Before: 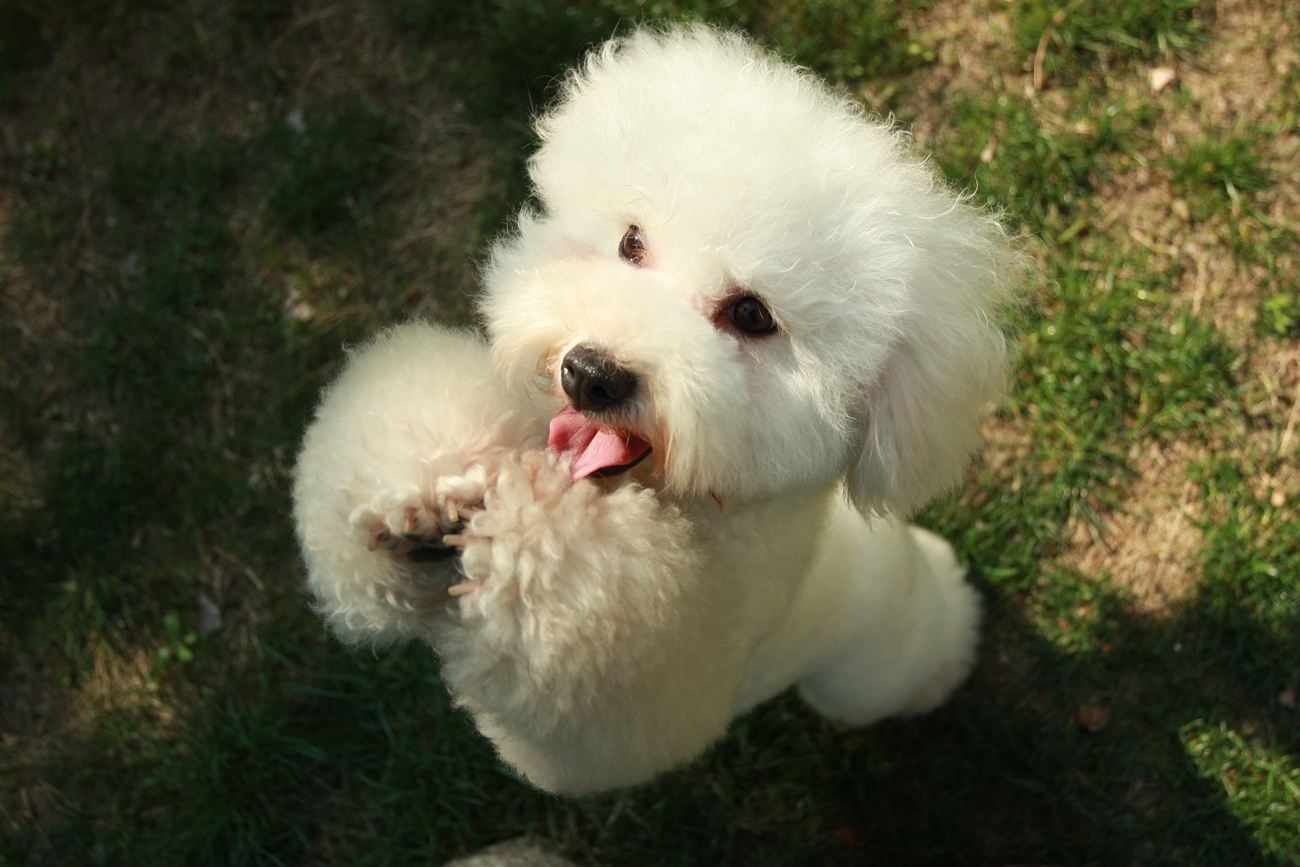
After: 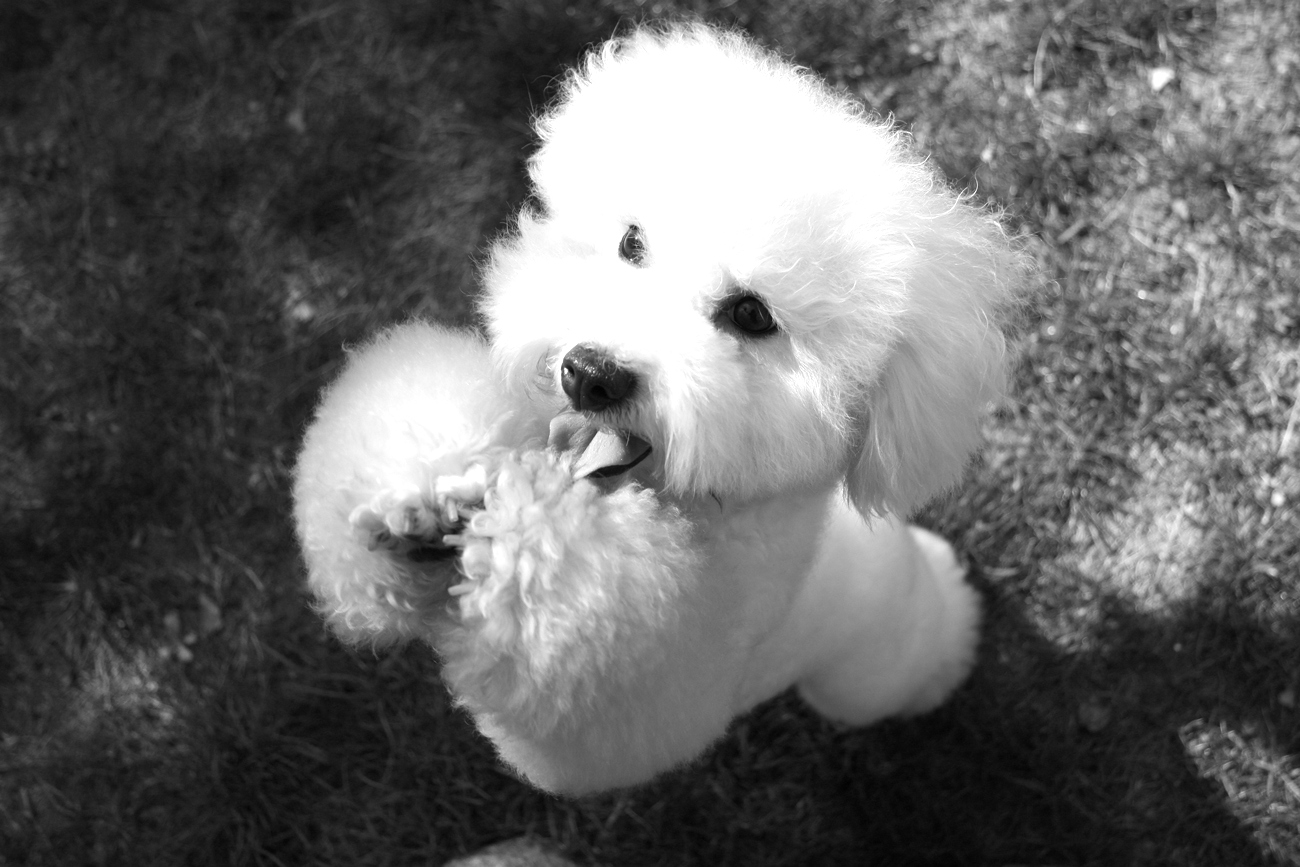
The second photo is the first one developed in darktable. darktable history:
exposure: black level correction 0.001, exposure 0.5 EV, compensate exposure bias true, compensate highlight preservation false
white balance: emerald 1
monochrome: on, module defaults
